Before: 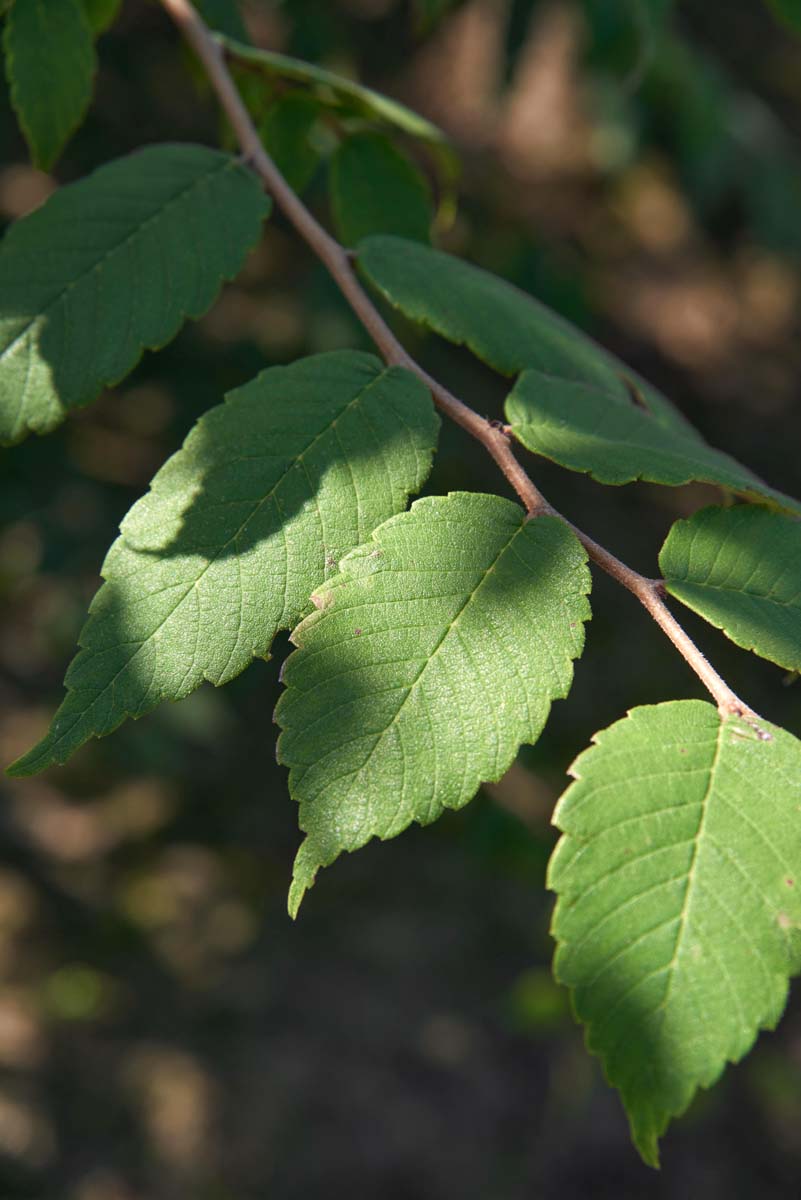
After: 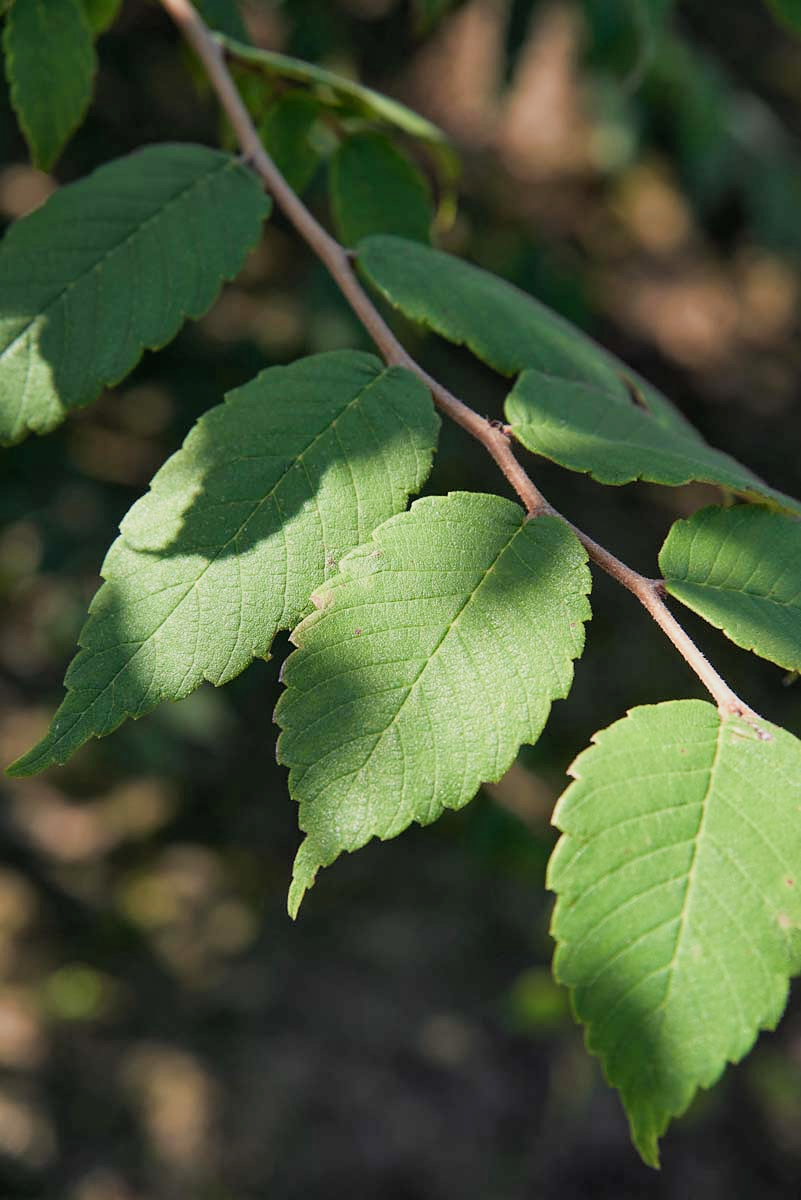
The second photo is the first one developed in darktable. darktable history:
sharpen: radius 1.009, threshold 0.891
exposure: exposure 0.562 EV, compensate highlight preservation false
filmic rgb: black relative exposure -7.65 EV, white relative exposure 4.56 EV, hardness 3.61
